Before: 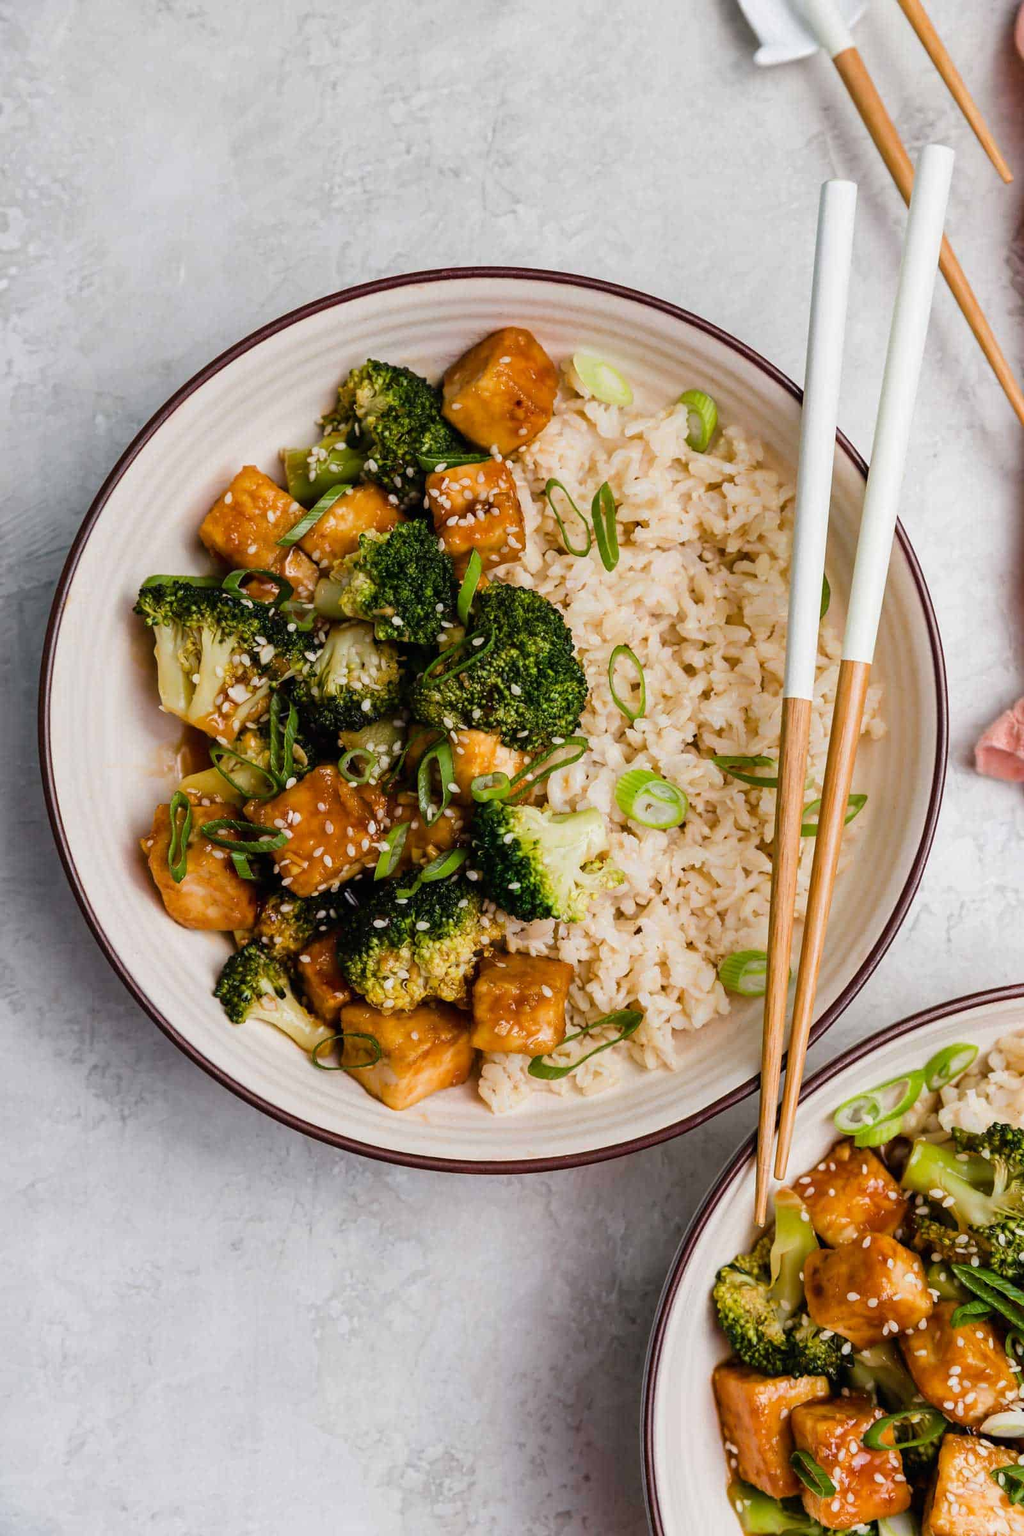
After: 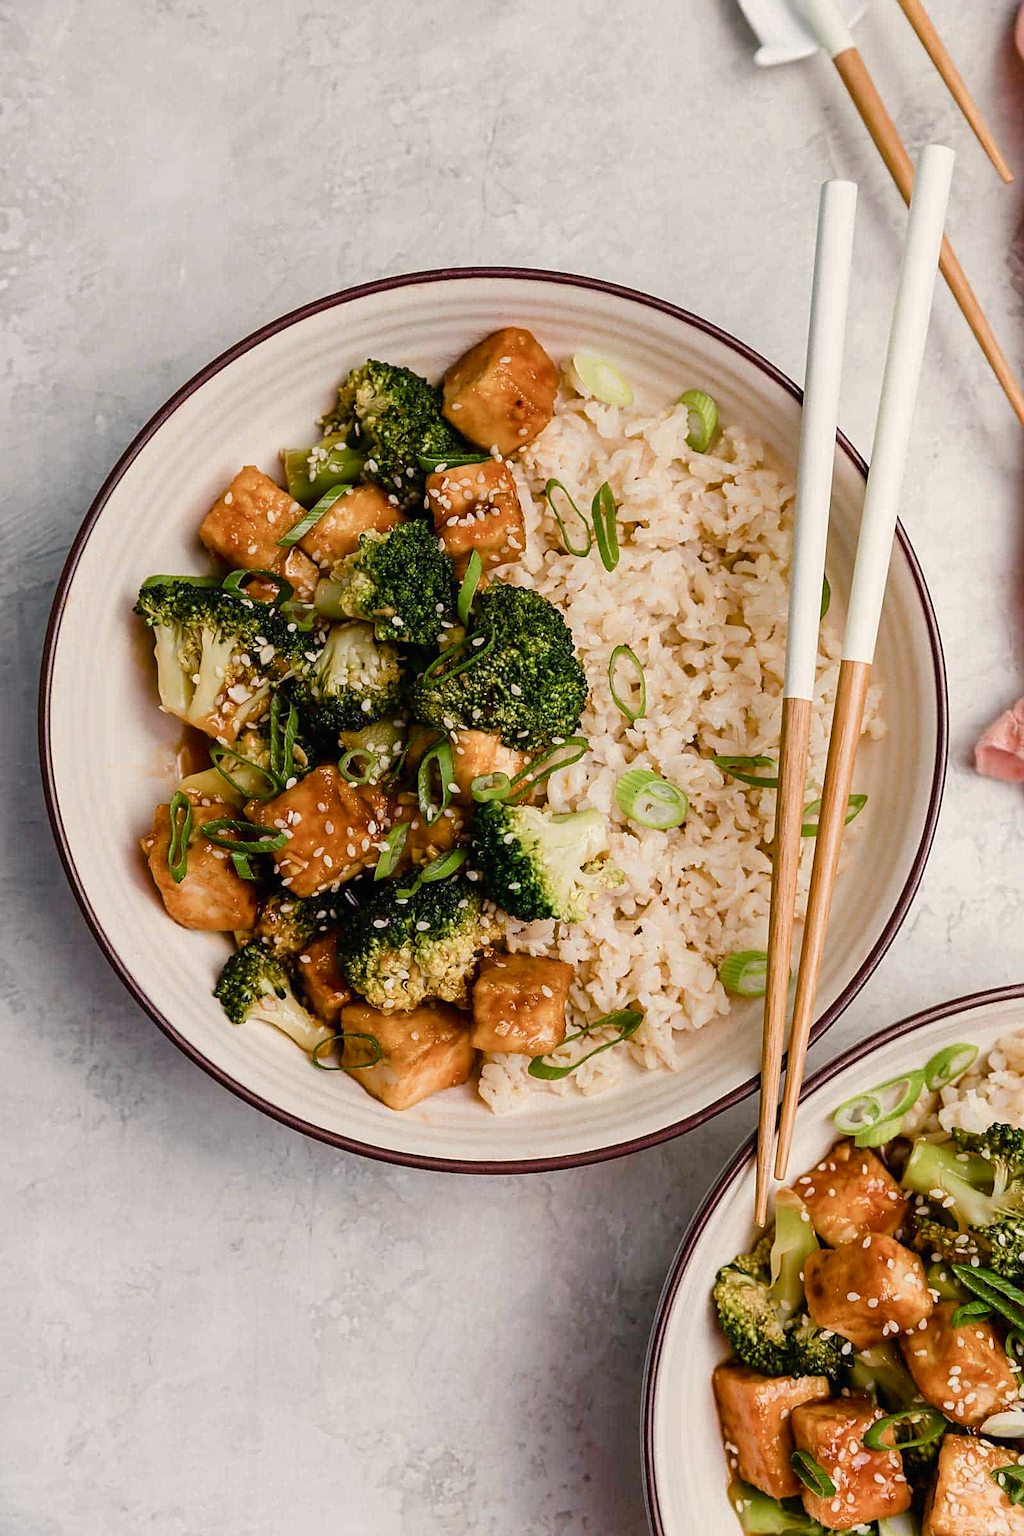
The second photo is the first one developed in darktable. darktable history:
sharpen: on, module defaults
color balance rgb: highlights gain › chroma 3.047%, highlights gain › hue 72.59°, linear chroma grading › global chroma 0.383%, perceptual saturation grading › global saturation 0.021%, perceptual saturation grading › highlights -32.821%, perceptual saturation grading › mid-tones 5.142%, perceptual saturation grading › shadows 17.397%, global vibrance 20%
